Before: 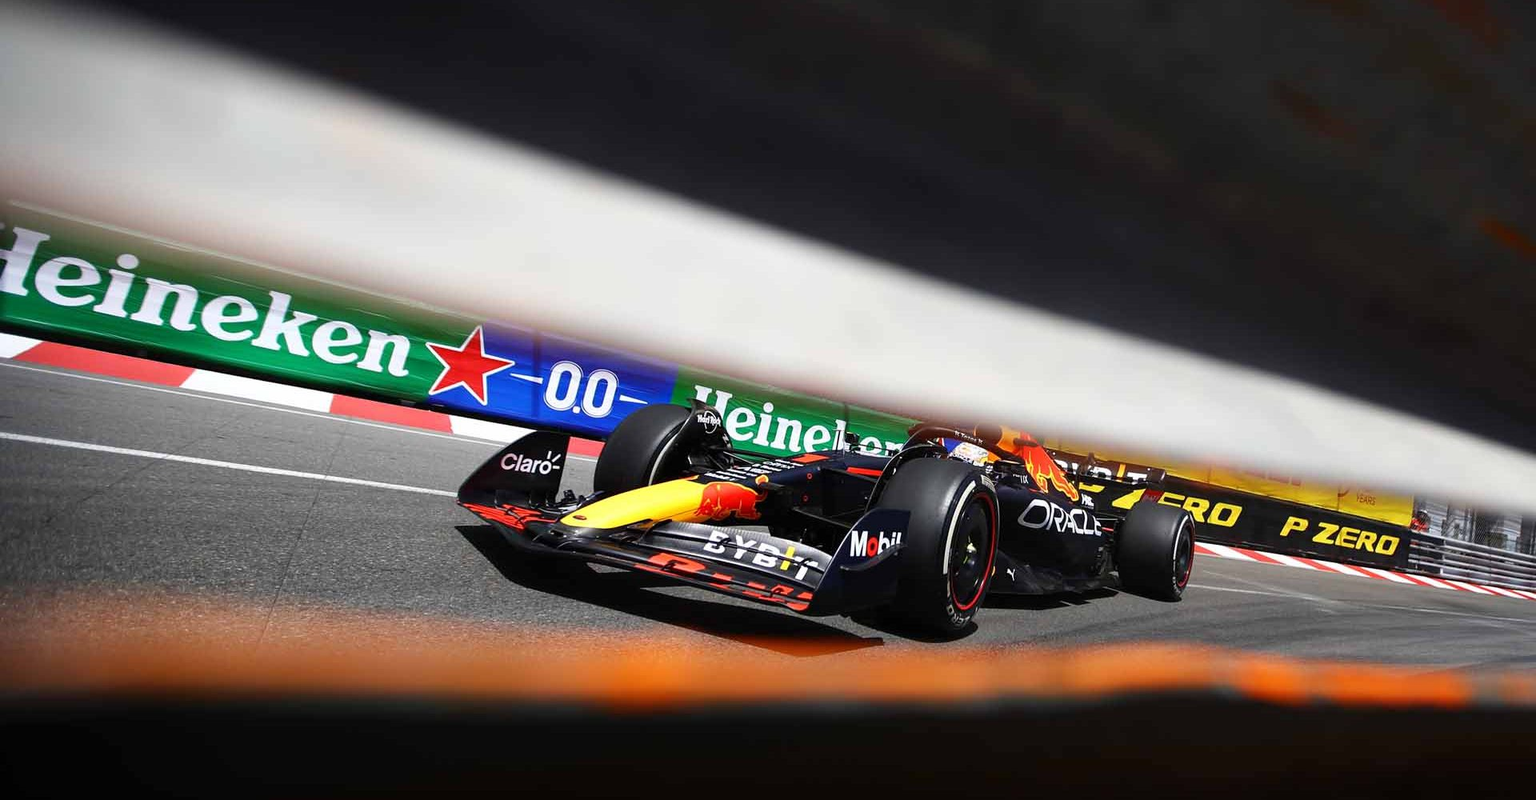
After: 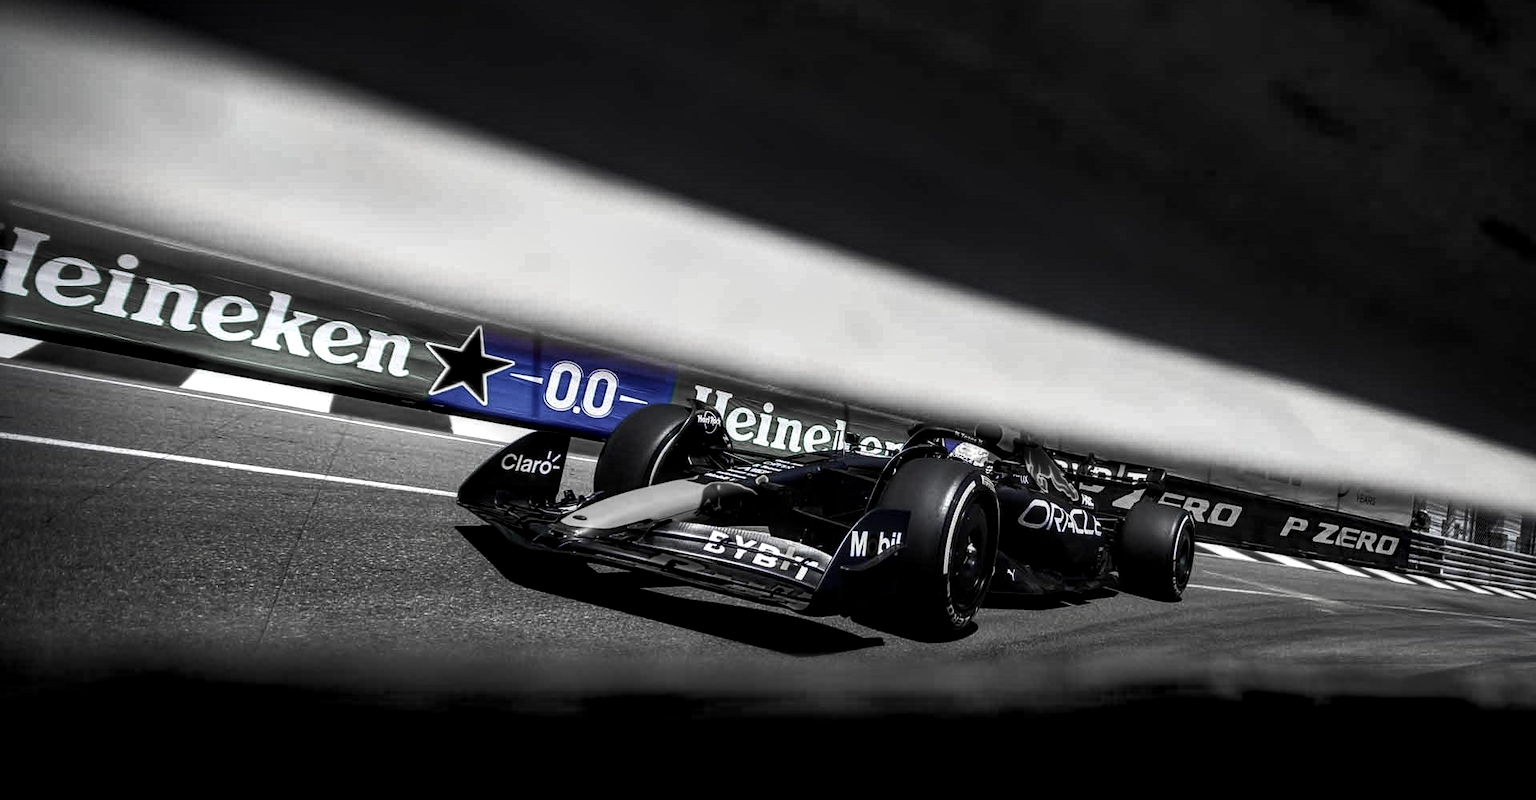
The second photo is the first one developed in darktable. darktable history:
local contrast: highlights 25%, detail 150%
color balance rgb: perceptual saturation grading › highlights -31.88%, perceptual saturation grading › mid-tones 5.8%, perceptual saturation grading › shadows 18.12%, perceptual brilliance grading › highlights 3.62%, perceptual brilliance grading › mid-tones -18.12%, perceptual brilliance grading › shadows -41.3%
color equalizer: saturation › red 0.231, saturation › orange 0.289, saturation › yellow 0.301, saturation › green 0.555, saturation › cyan 0.879, saturation › blue 0.867, saturation › lavender 0.763, saturation › magenta 0.254, brightness › red 0.578, brightness › orange 0.52, brightness › yellow 0.636, brightness › cyan 1.02, brightness › blue 1.02, brightness › magenta 0.694
color equalizer "1": saturation › red 0.231, saturation › orange 0.289, saturation › yellow 0.301, saturation › green 0.555, saturation › cyan 0.879, saturation › blue 0.867, saturation › lavender 0.763, saturation › magenta 0.254
vignetting: on, module defaults
